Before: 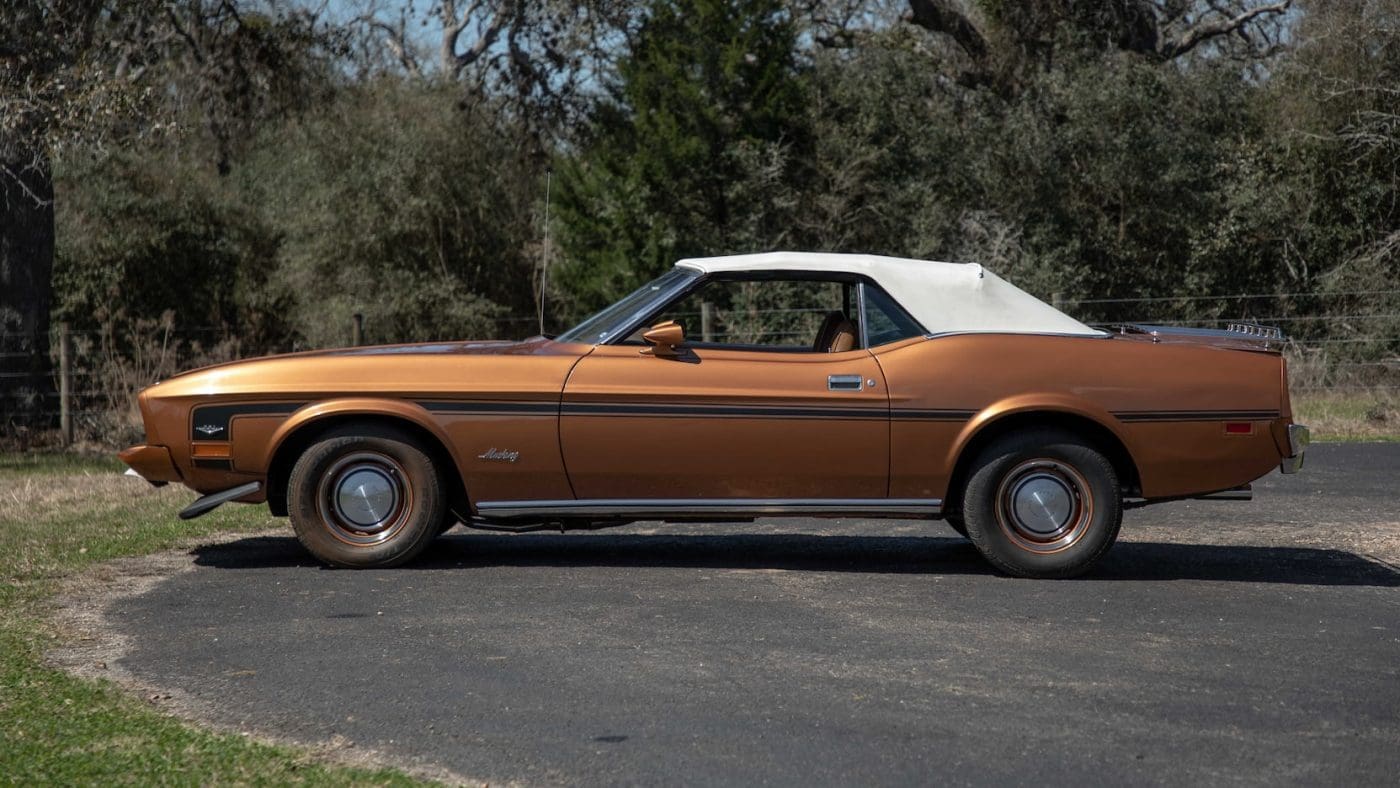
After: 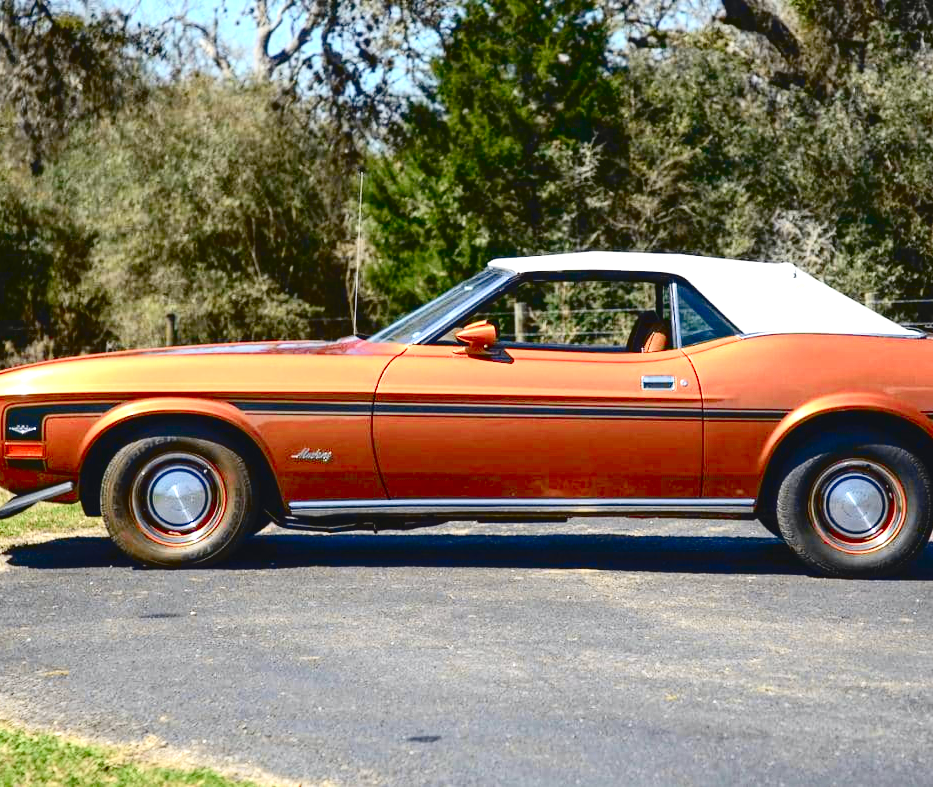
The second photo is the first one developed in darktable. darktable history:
shadows and highlights: shadows 36.33, highlights -26.78, soften with gaussian
tone equalizer: -8 EV -0.456 EV, -7 EV -0.402 EV, -6 EV -0.307 EV, -5 EV -0.209 EV, -3 EV 0.23 EV, -2 EV 0.326 EV, -1 EV 0.399 EV, +0 EV 0.405 EV, edges refinement/feathering 500, mask exposure compensation -1.57 EV, preserve details no
crop and rotate: left 13.358%, right 19.961%
exposure: black level correction 0, exposure 0.694 EV, compensate highlight preservation false
contrast brightness saturation: saturation -0.059
tone curve: curves: ch0 [(0, 0.01) (0.133, 0.057) (0.338, 0.327) (0.494, 0.55) (0.726, 0.807) (1, 1)]; ch1 [(0, 0) (0.346, 0.324) (0.45, 0.431) (0.5, 0.5) (0.522, 0.517) (0.543, 0.578) (1, 1)]; ch2 [(0, 0) (0.44, 0.424) (0.501, 0.499) (0.564, 0.611) (0.622, 0.667) (0.707, 0.746) (1, 1)], color space Lab, independent channels, preserve colors none
levels: levels [0, 0.397, 0.955]
